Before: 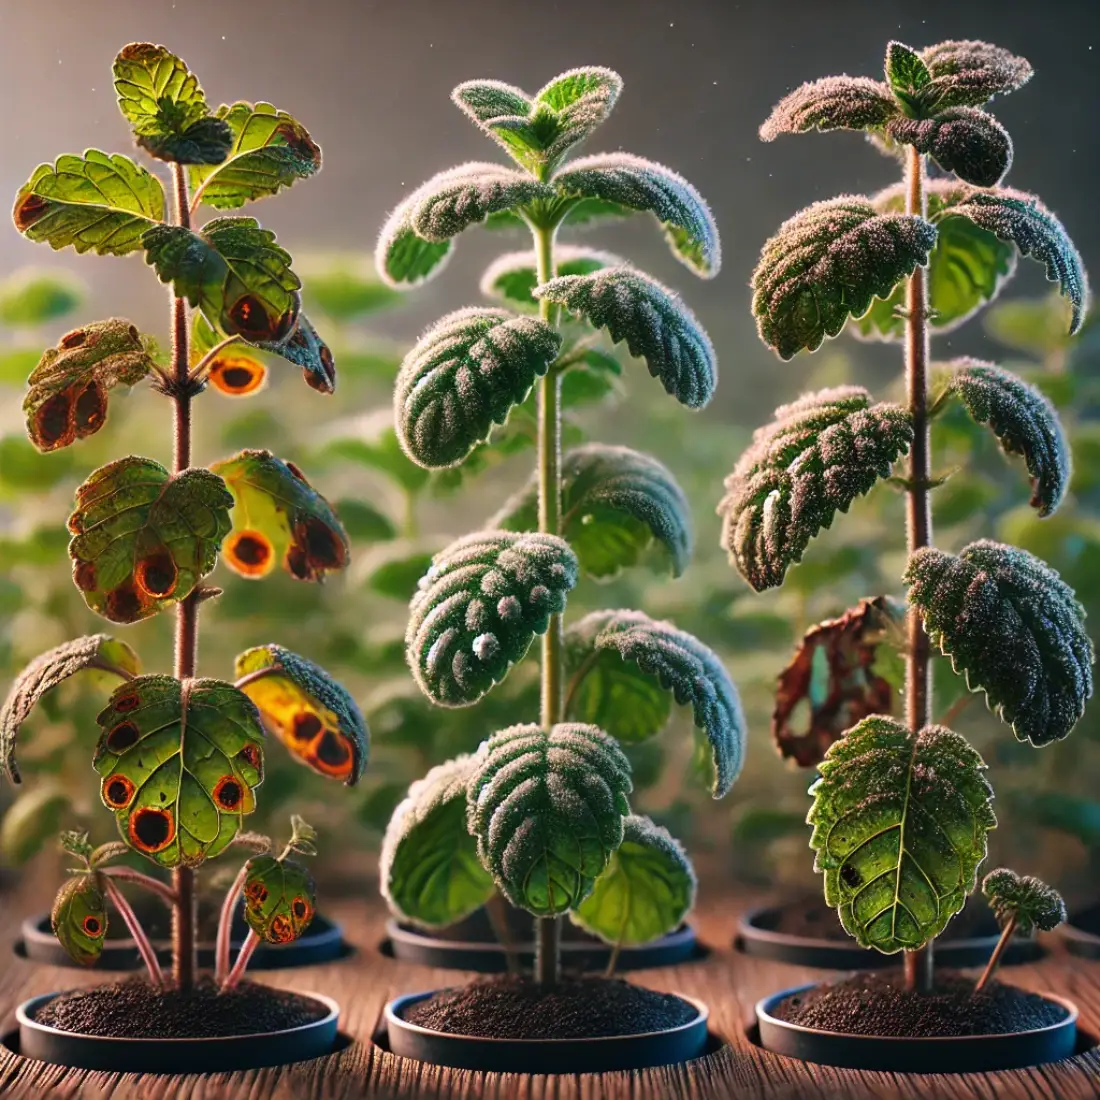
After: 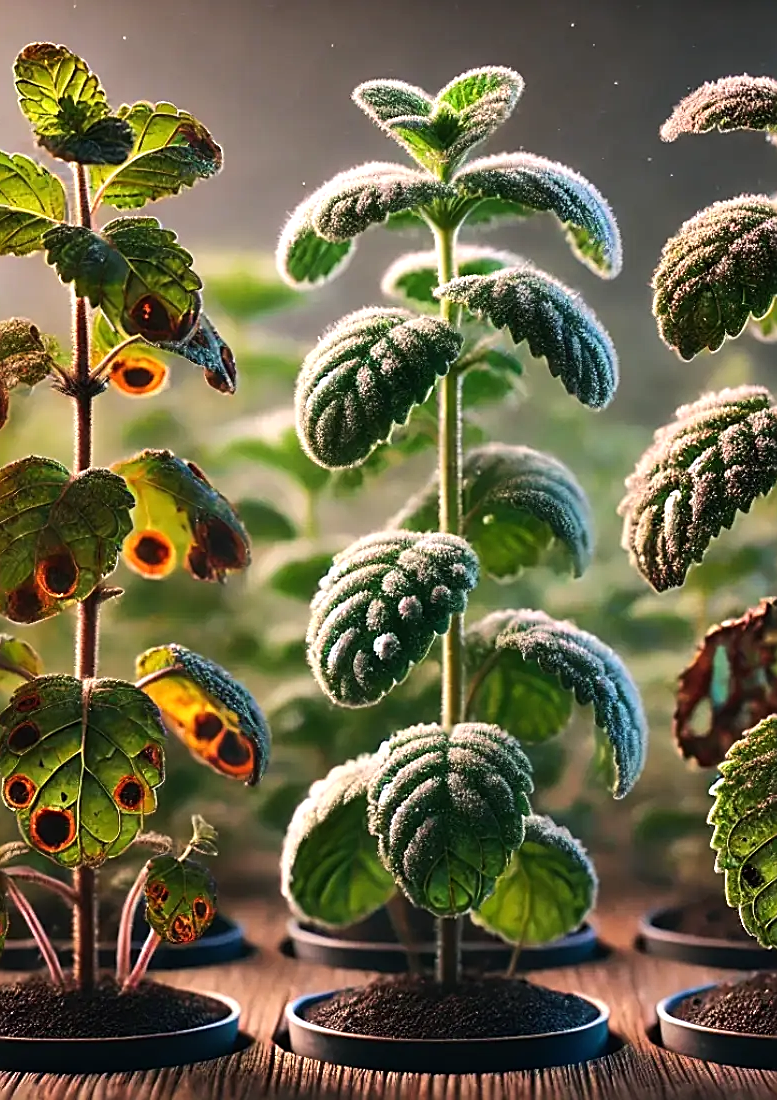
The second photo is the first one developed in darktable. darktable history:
tone equalizer: -8 EV -0.387 EV, -7 EV -0.421 EV, -6 EV -0.328 EV, -5 EV -0.26 EV, -3 EV 0.245 EV, -2 EV 0.343 EV, -1 EV 0.373 EV, +0 EV 0.415 EV, edges refinement/feathering 500, mask exposure compensation -1.57 EV, preserve details no
sharpen: on, module defaults
crop and rotate: left 9.058%, right 20.223%
